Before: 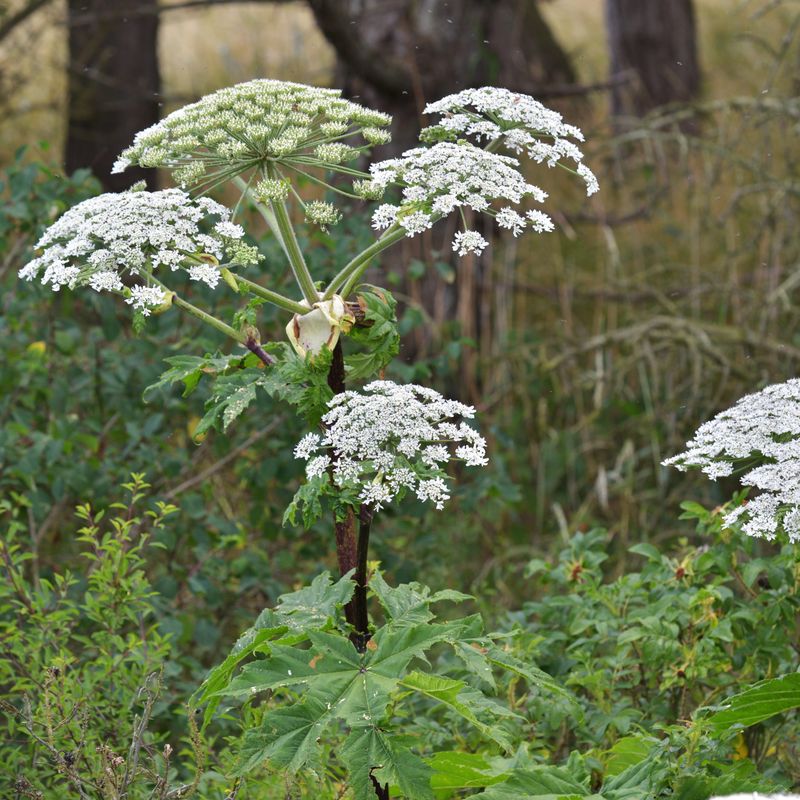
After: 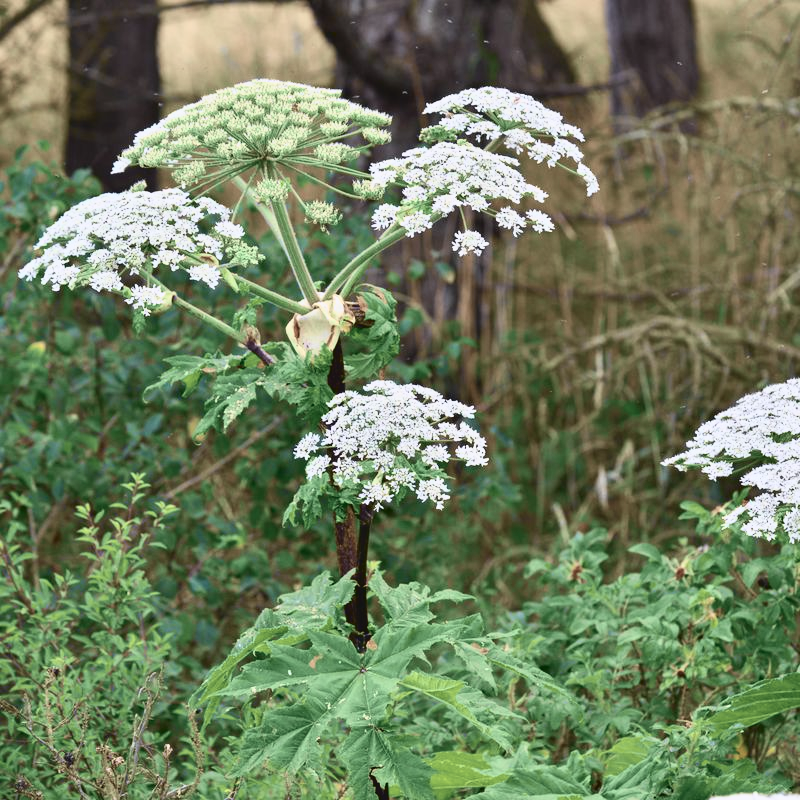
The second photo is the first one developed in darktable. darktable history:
tone curve: curves: ch0 [(0, 0.039) (0.104, 0.094) (0.285, 0.301) (0.673, 0.796) (0.845, 0.932) (0.994, 0.971)]; ch1 [(0, 0) (0.356, 0.385) (0.424, 0.405) (0.498, 0.502) (0.586, 0.57) (0.657, 0.642) (1, 1)]; ch2 [(0, 0) (0.424, 0.438) (0.46, 0.453) (0.515, 0.505) (0.557, 0.57) (0.612, 0.583) (0.722, 0.67) (1, 1)], color space Lab, independent channels, preserve colors none
